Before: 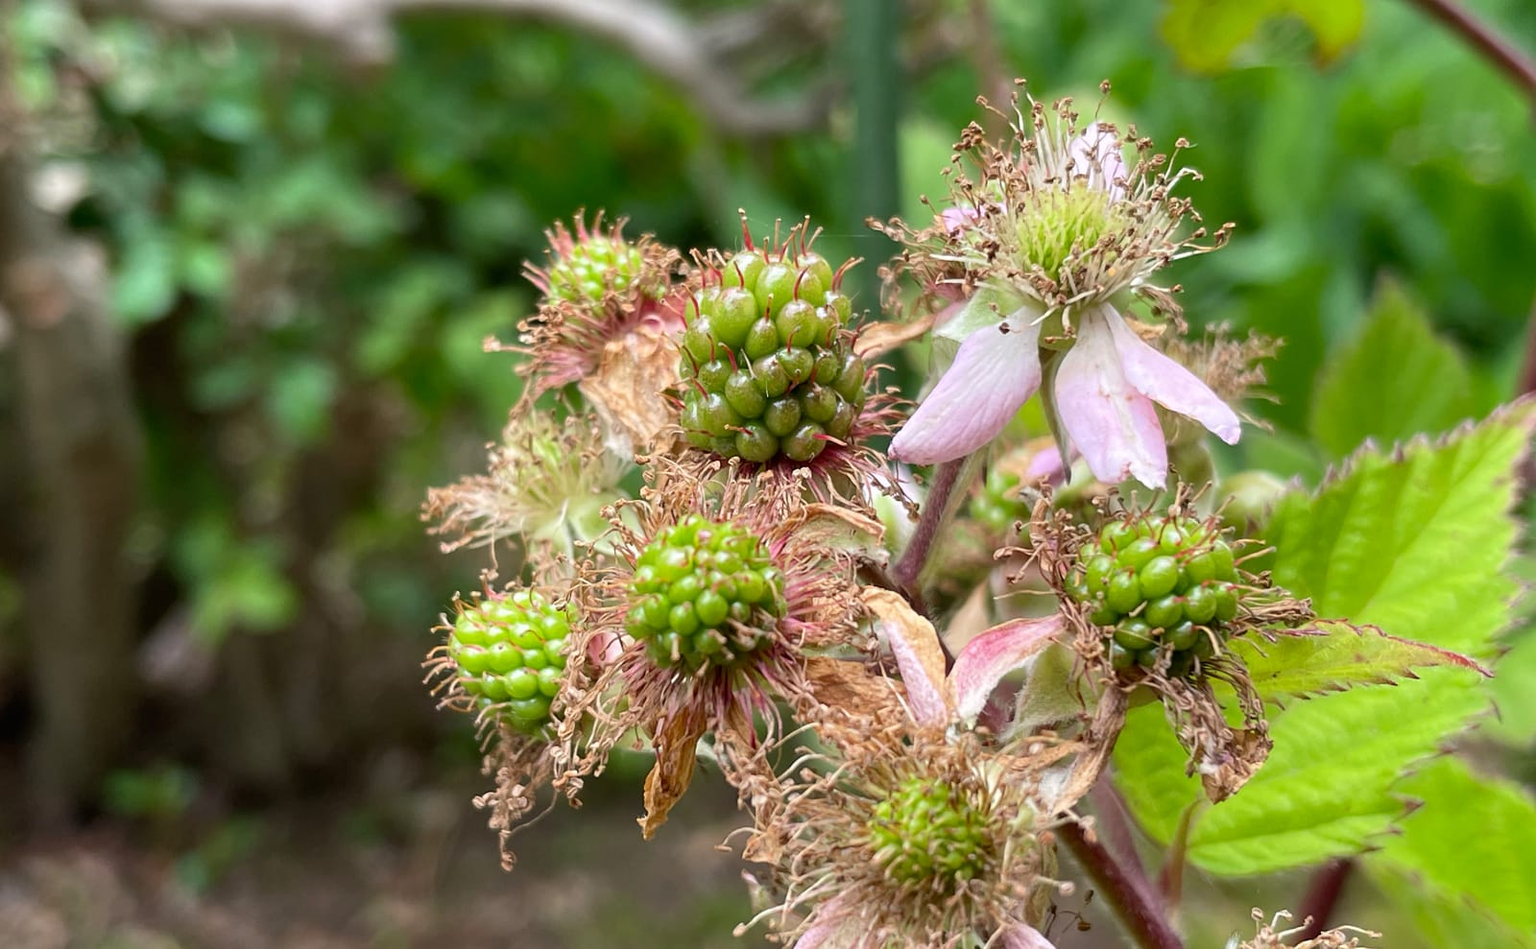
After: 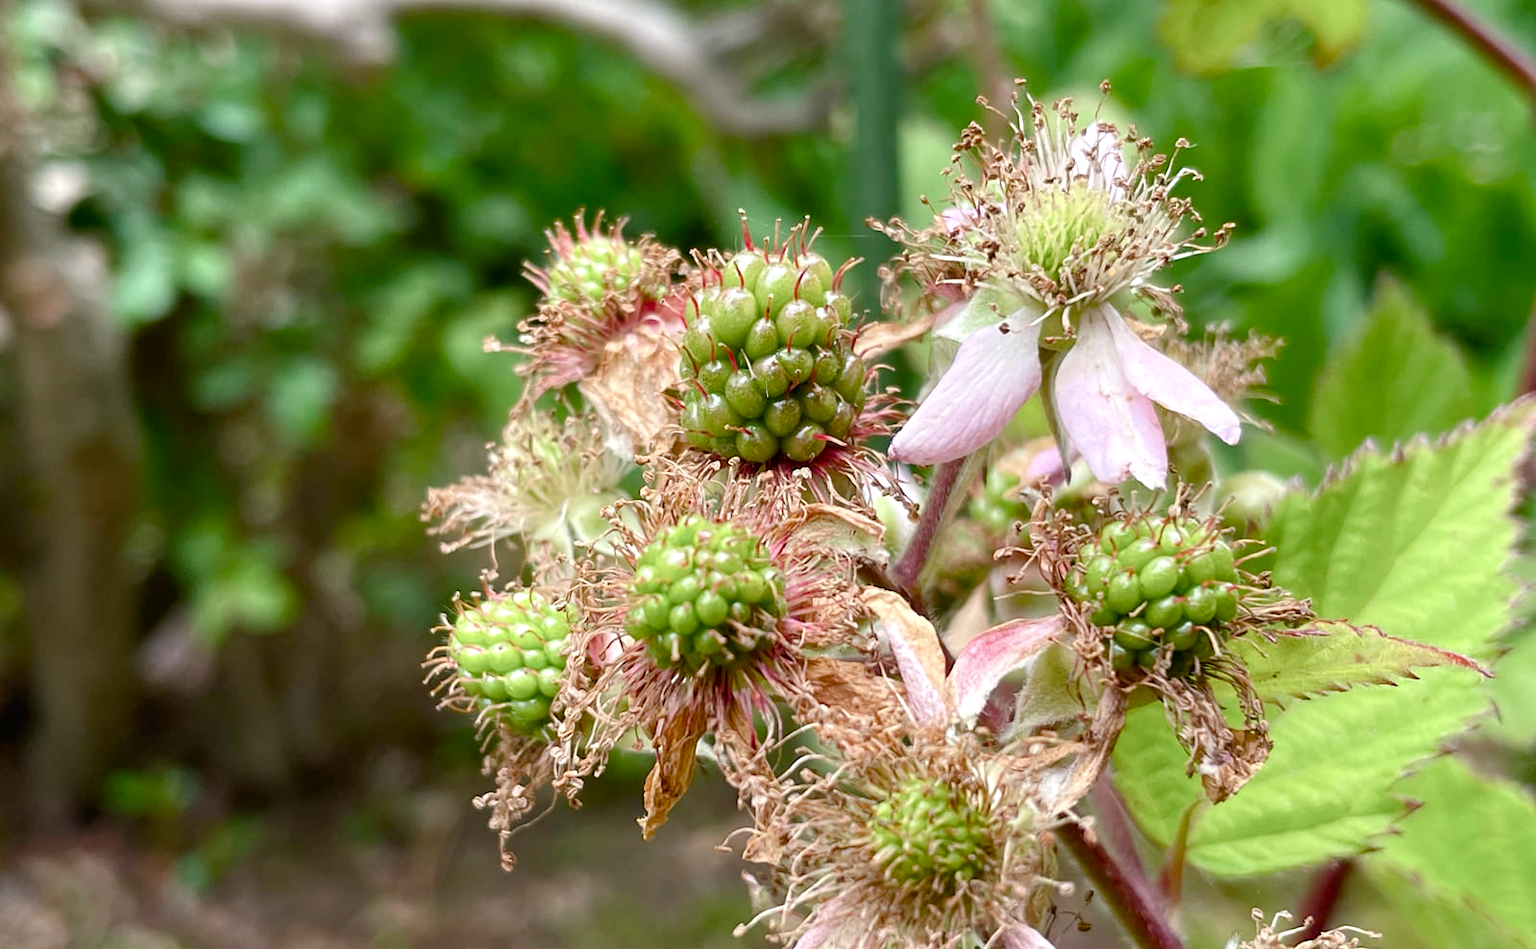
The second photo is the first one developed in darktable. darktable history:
color balance rgb: perceptual saturation grading › global saturation 20%, perceptual saturation grading › highlights -50%, perceptual saturation grading › shadows 30%
exposure: exposure 0.236 EV, compensate highlight preservation false
